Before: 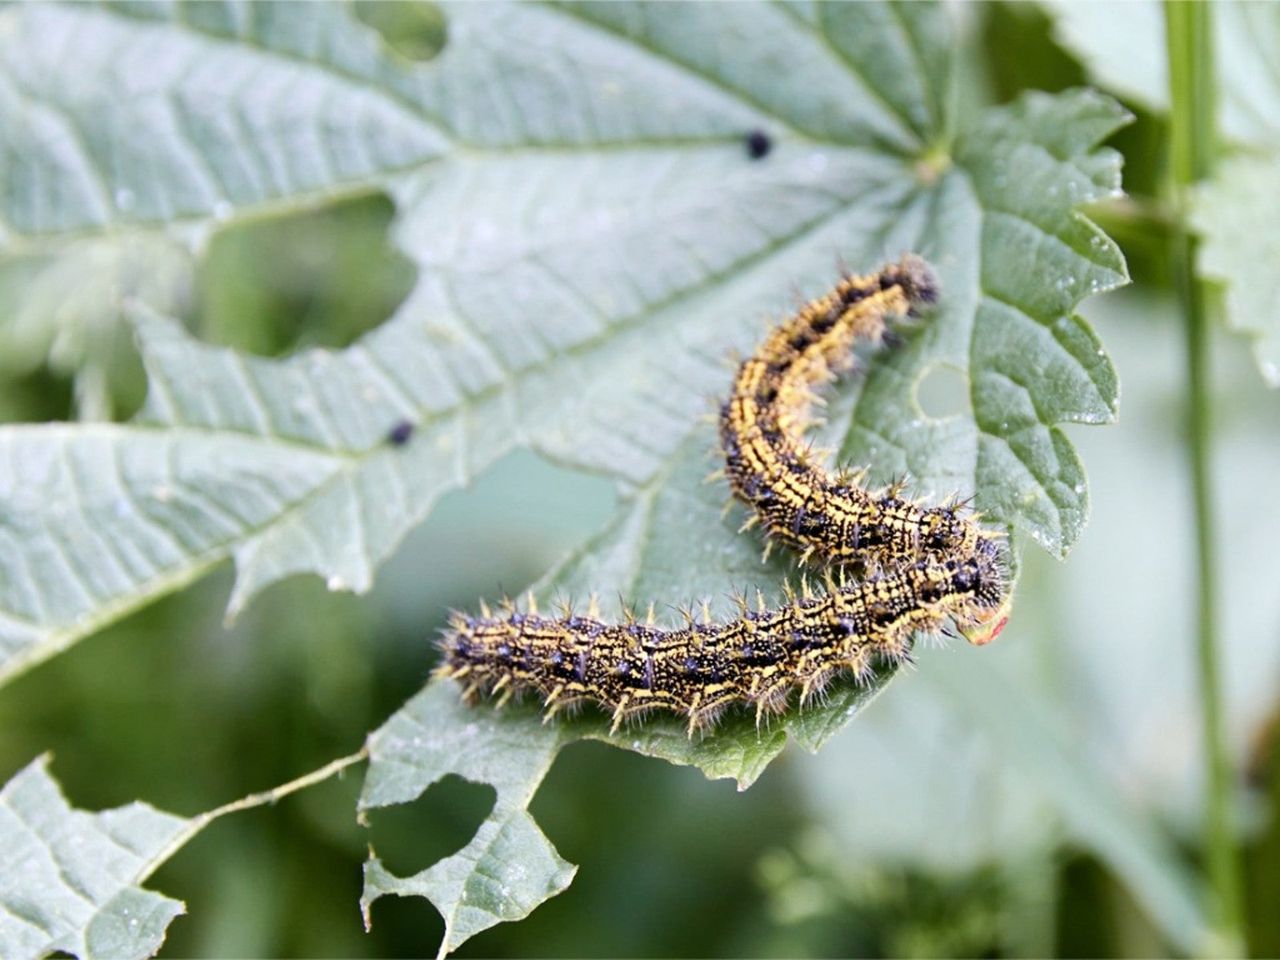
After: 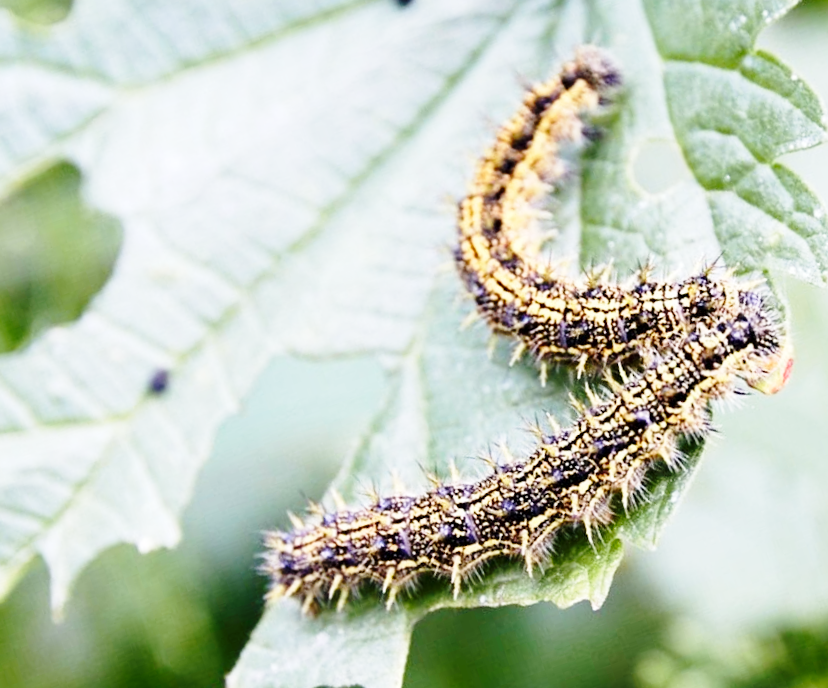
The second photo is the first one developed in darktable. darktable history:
exposure: black level correction 0.001, compensate exposure bias true, compensate highlight preservation false
crop and rotate: angle 19.02°, left 6.879%, right 3.812%, bottom 1.08%
base curve: curves: ch0 [(0, 0) (0.028, 0.03) (0.121, 0.232) (0.46, 0.748) (0.859, 0.968) (1, 1)], preserve colors none
